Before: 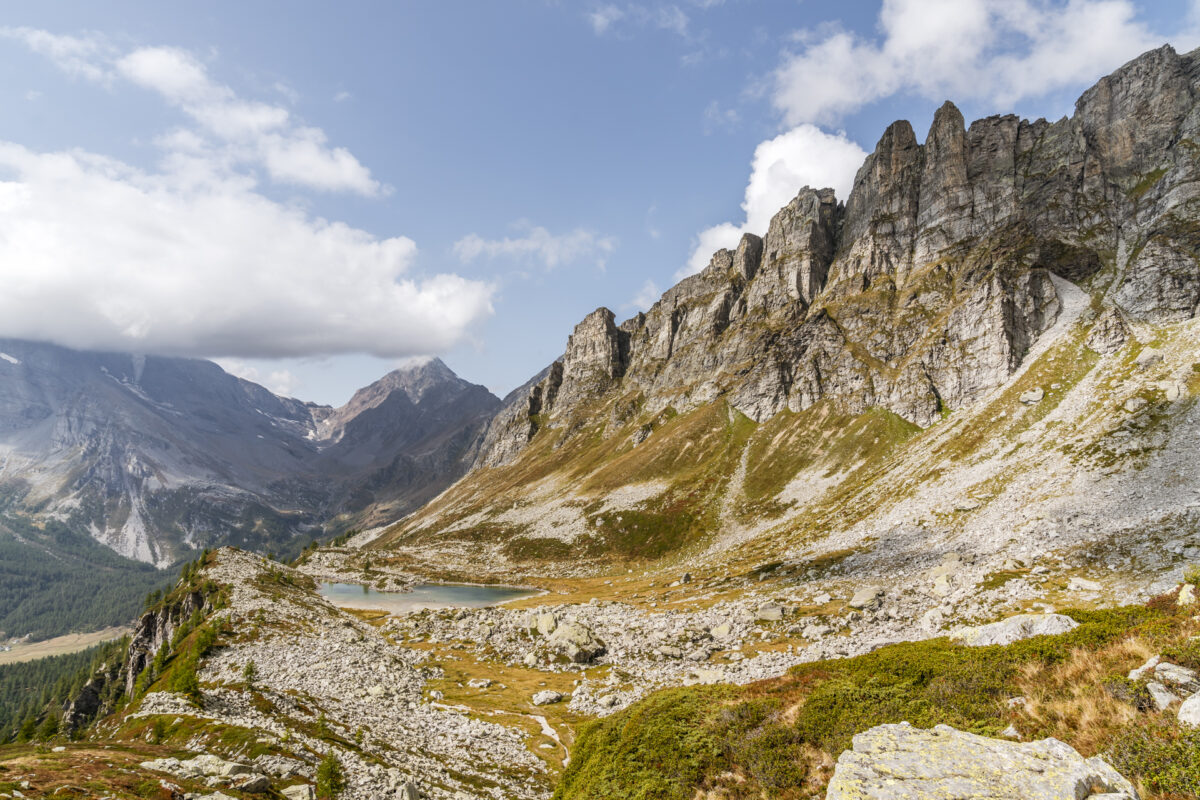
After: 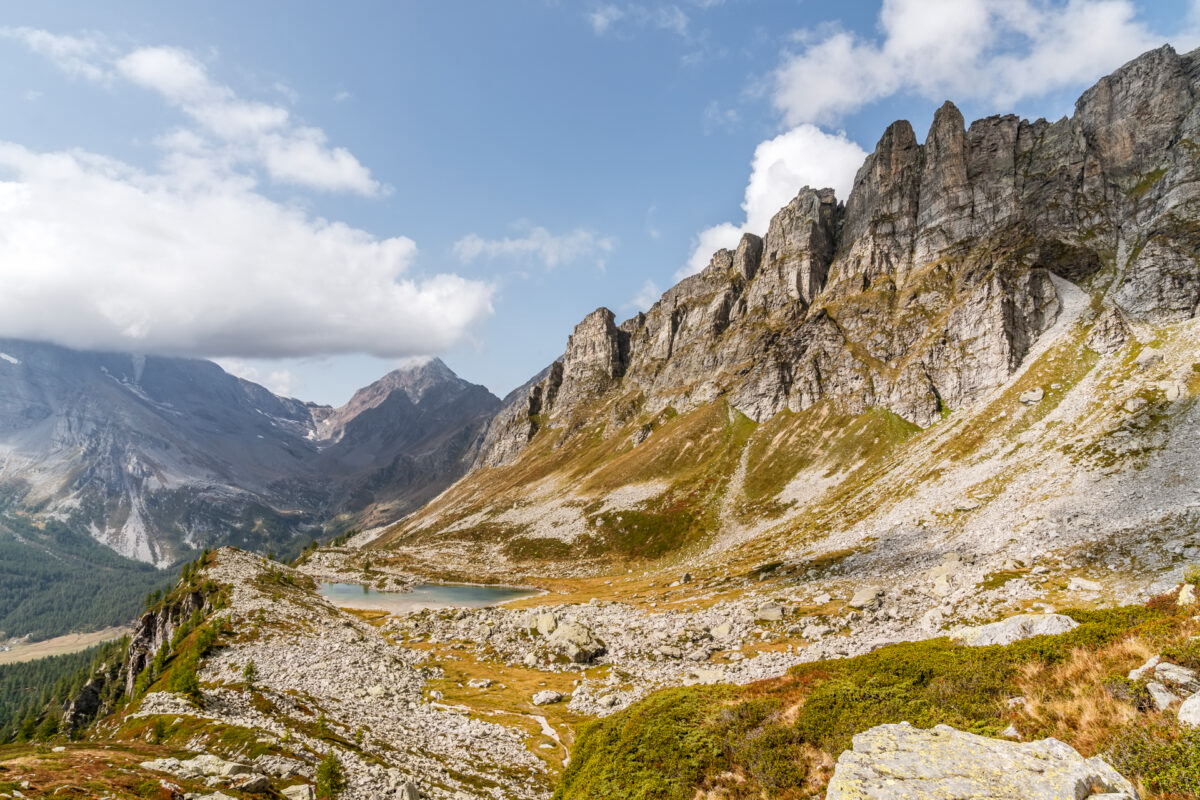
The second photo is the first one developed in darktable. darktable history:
contrast equalizer: y [[0.5 ×6], [0.5 ×6], [0.5 ×6], [0 ×6], [0, 0.039, 0.251, 0.29, 0.293, 0.292]], mix 0.154
